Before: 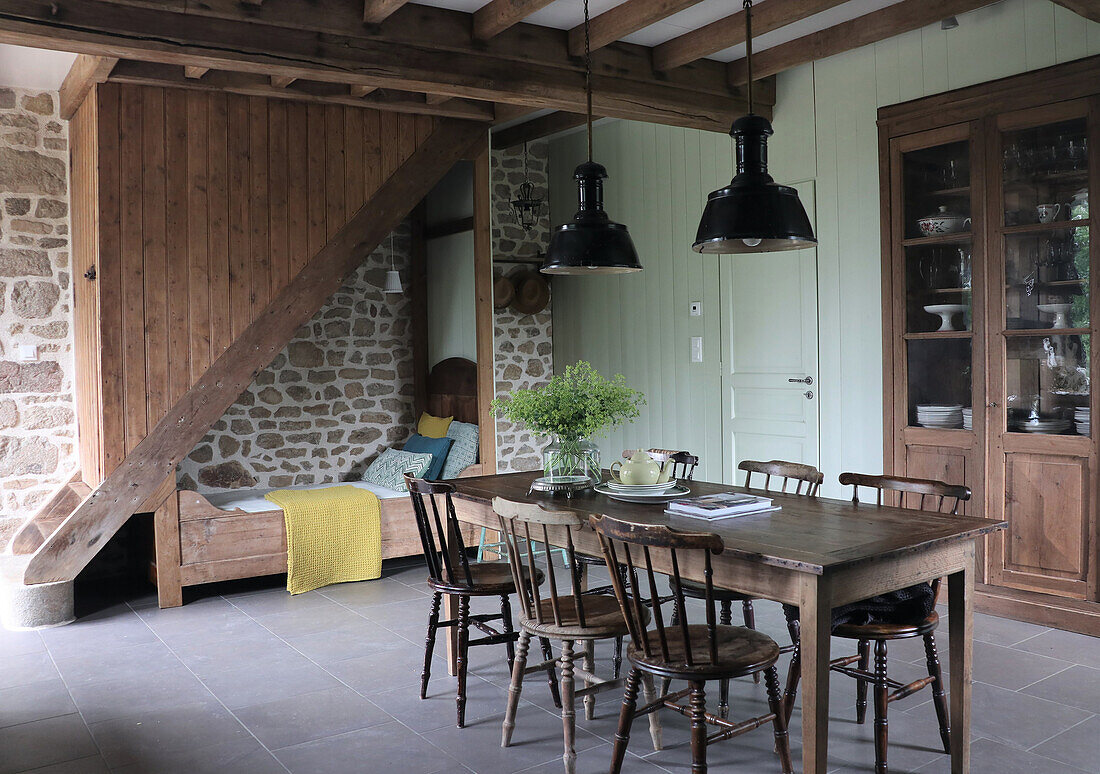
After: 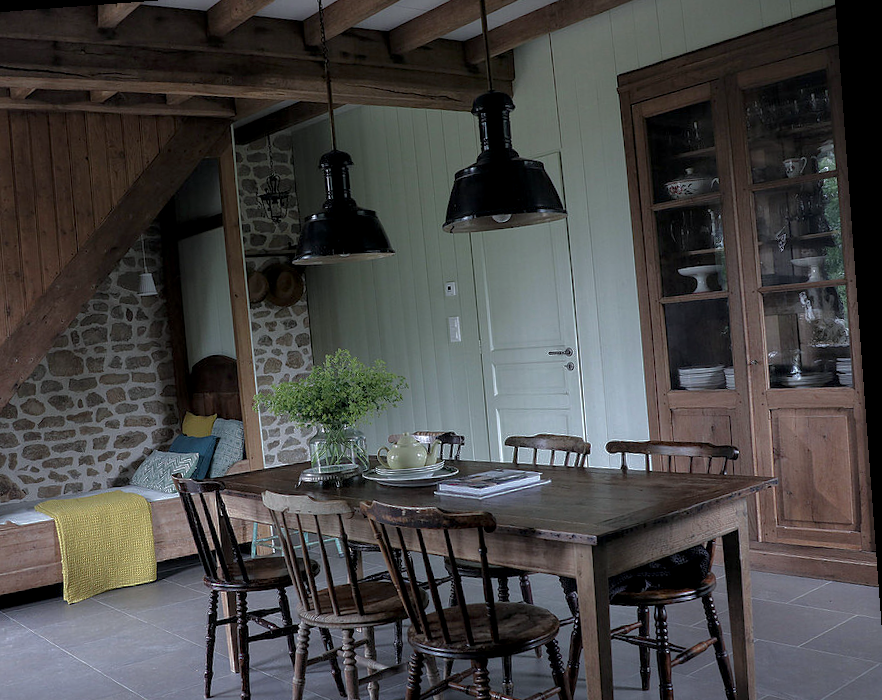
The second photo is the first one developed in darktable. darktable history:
exposure: exposure 0 EV, compensate highlight preservation false
local contrast: detail 130%
crop: left 23.095%, top 5.827%, bottom 11.854%
white balance: red 0.976, blue 1.04
rotate and perspective: rotation -4.25°, automatic cropping off
tone equalizer: on, module defaults
base curve: curves: ch0 [(0, 0) (0.826, 0.587) (1, 1)]
